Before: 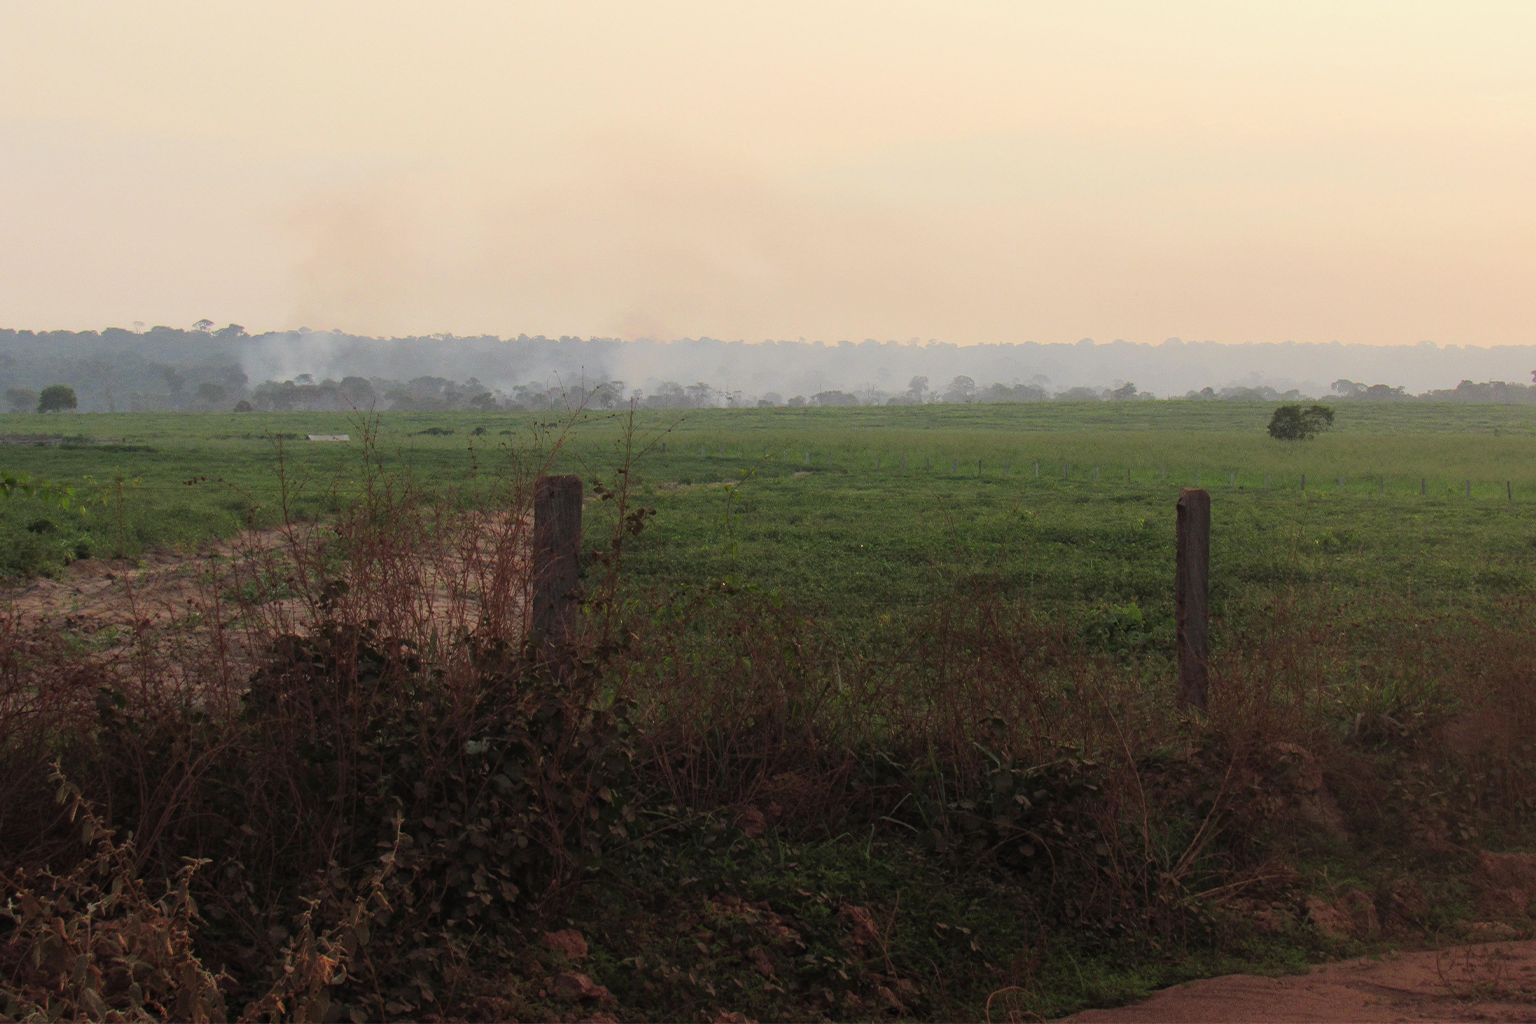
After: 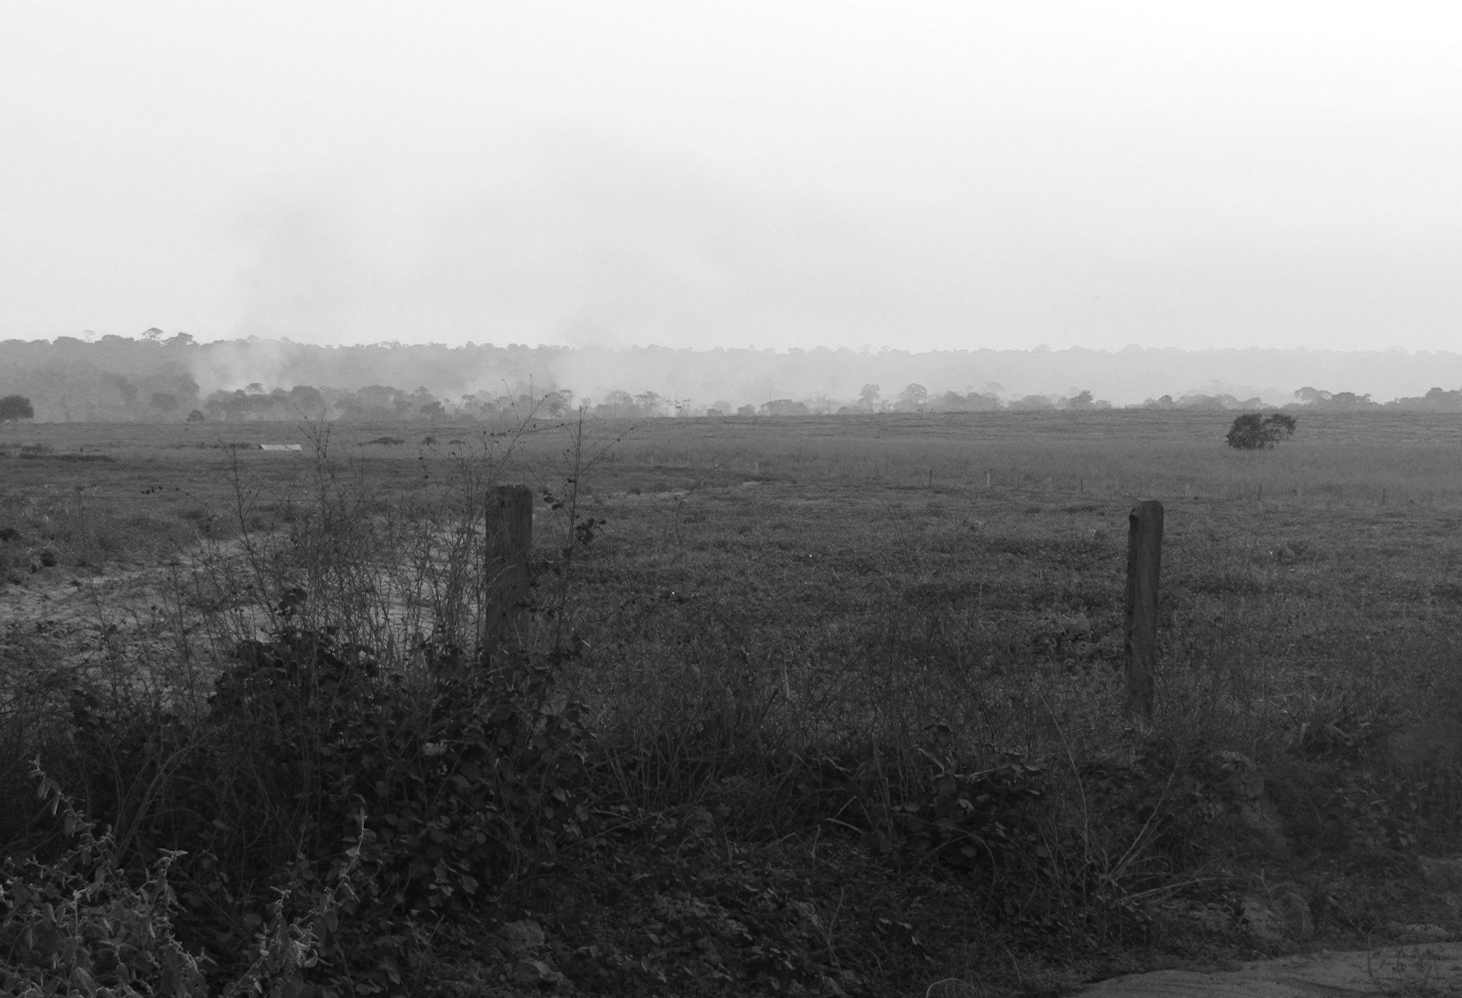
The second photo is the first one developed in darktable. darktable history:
exposure: black level correction 0, exposure 0.5 EV, compensate highlight preservation false
rotate and perspective: rotation 0.074°, lens shift (vertical) 0.096, lens shift (horizontal) -0.041, crop left 0.043, crop right 0.952, crop top 0.024, crop bottom 0.979
color calibration: output gray [0.18, 0.41, 0.41, 0], gray › normalize channels true, illuminant same as pipeline (D50), adaptation XYZ, x 0.346, y 0.359, gamut compression 0
color balance rgb: perceptual saturation grading › global saturation 40%, global vibrance 15%
